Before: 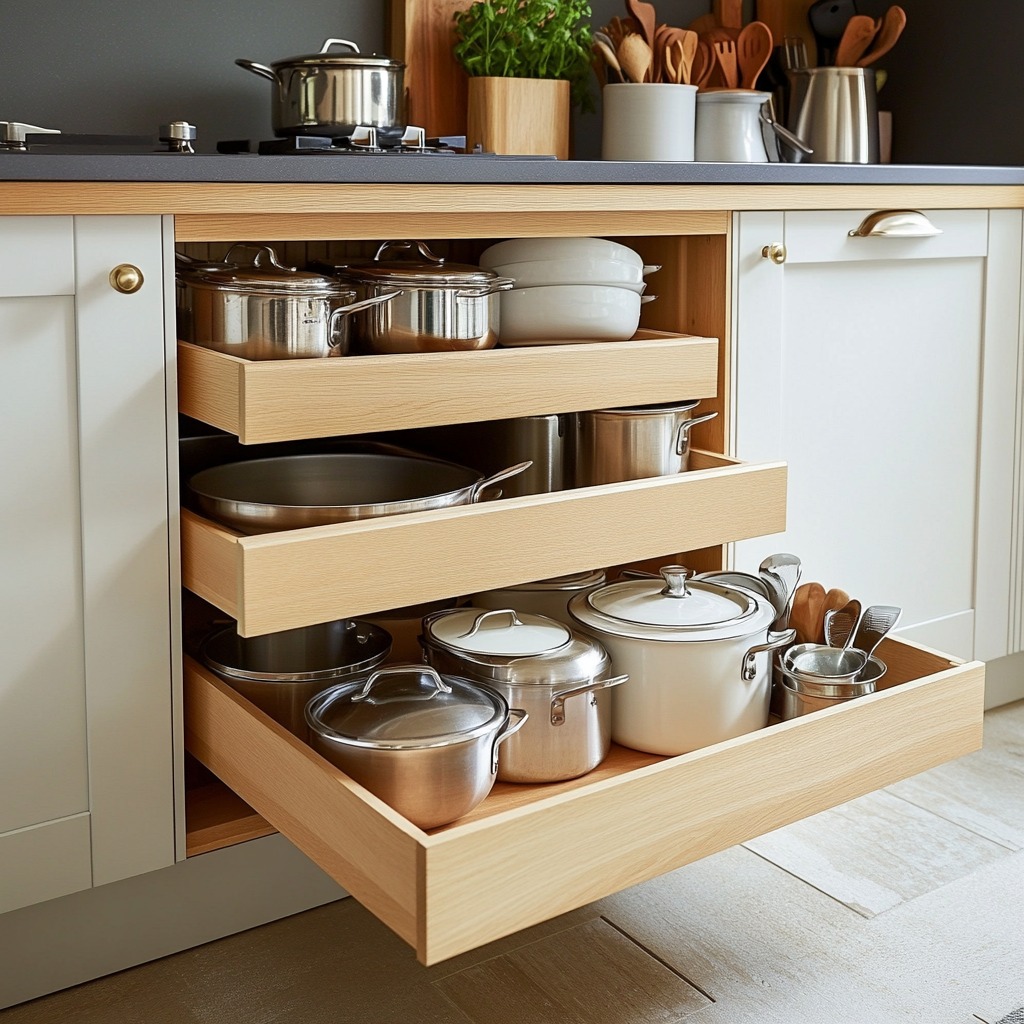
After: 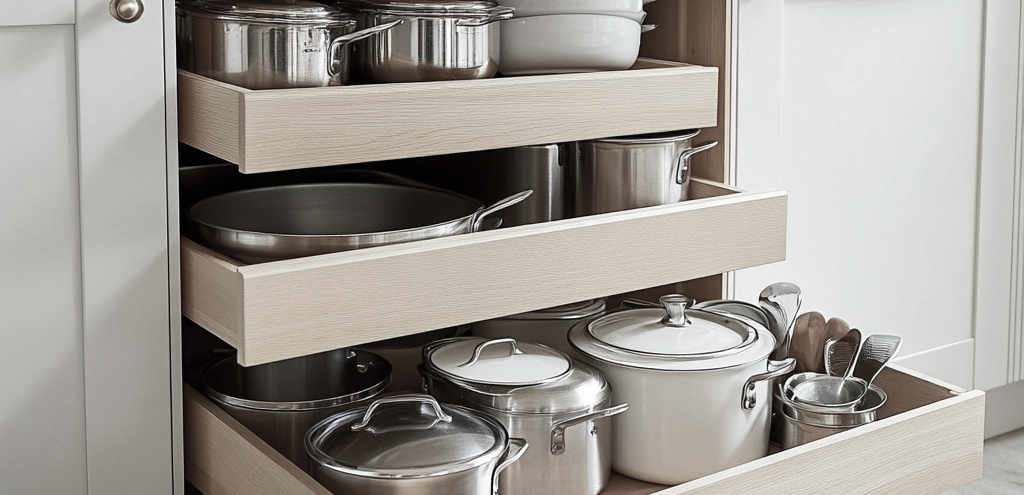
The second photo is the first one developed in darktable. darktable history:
color zones: curves: ch1 [(0, 0.153) (0.143, 0.15) (0.286, 0.151) (0.429, 0.152) (0.571, 0.152) (0.714, 0.151) (0.857, 0.151) (1, 0.153)]
crop and rotate: top 26.543%, bottom 25.024%
